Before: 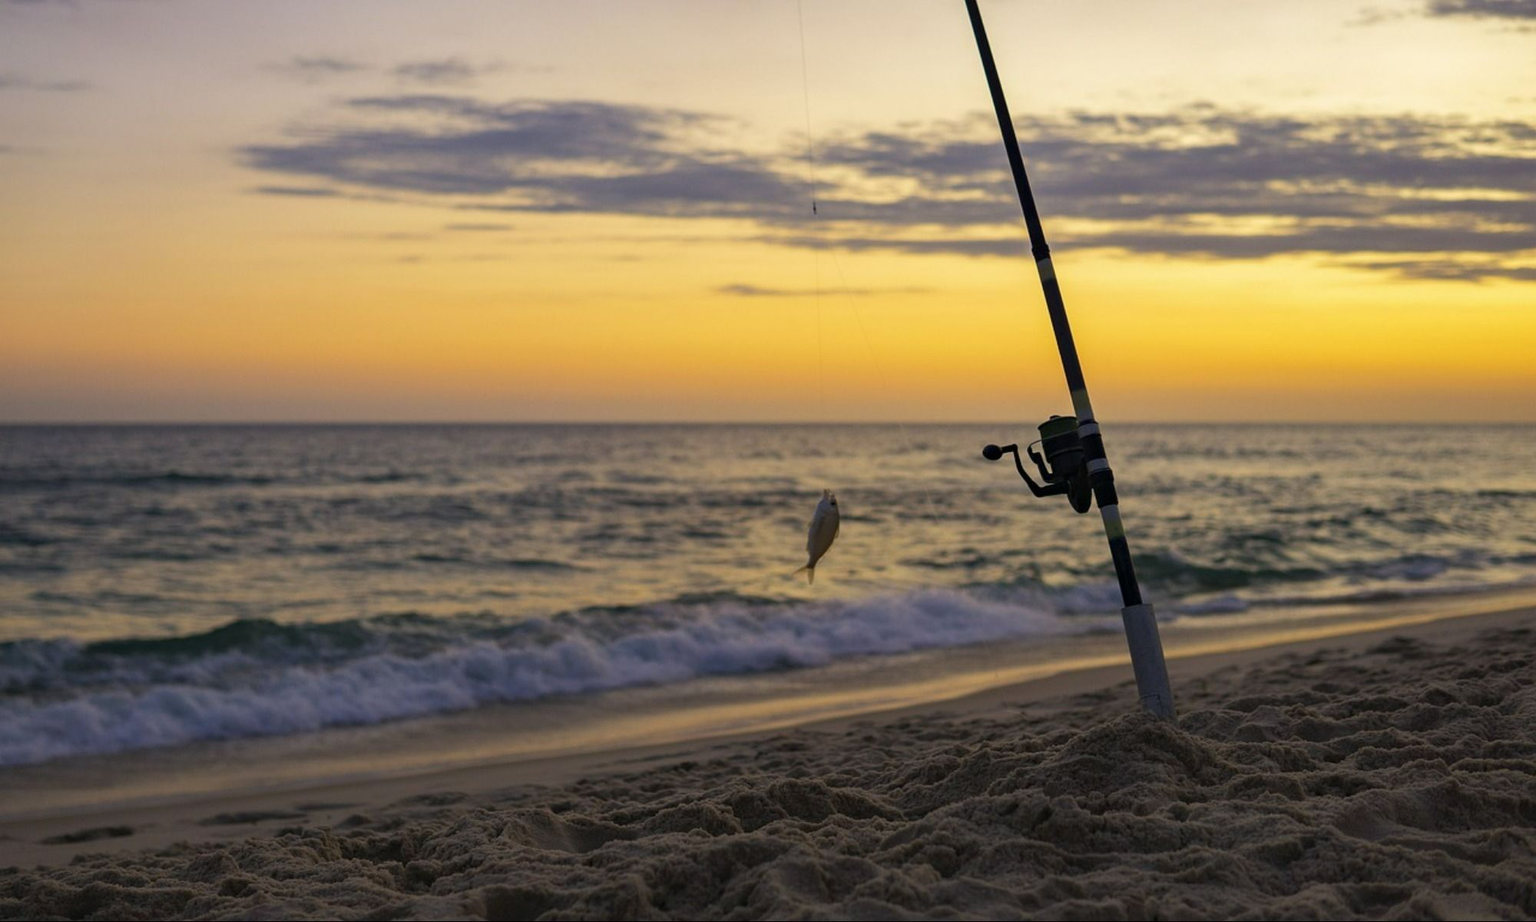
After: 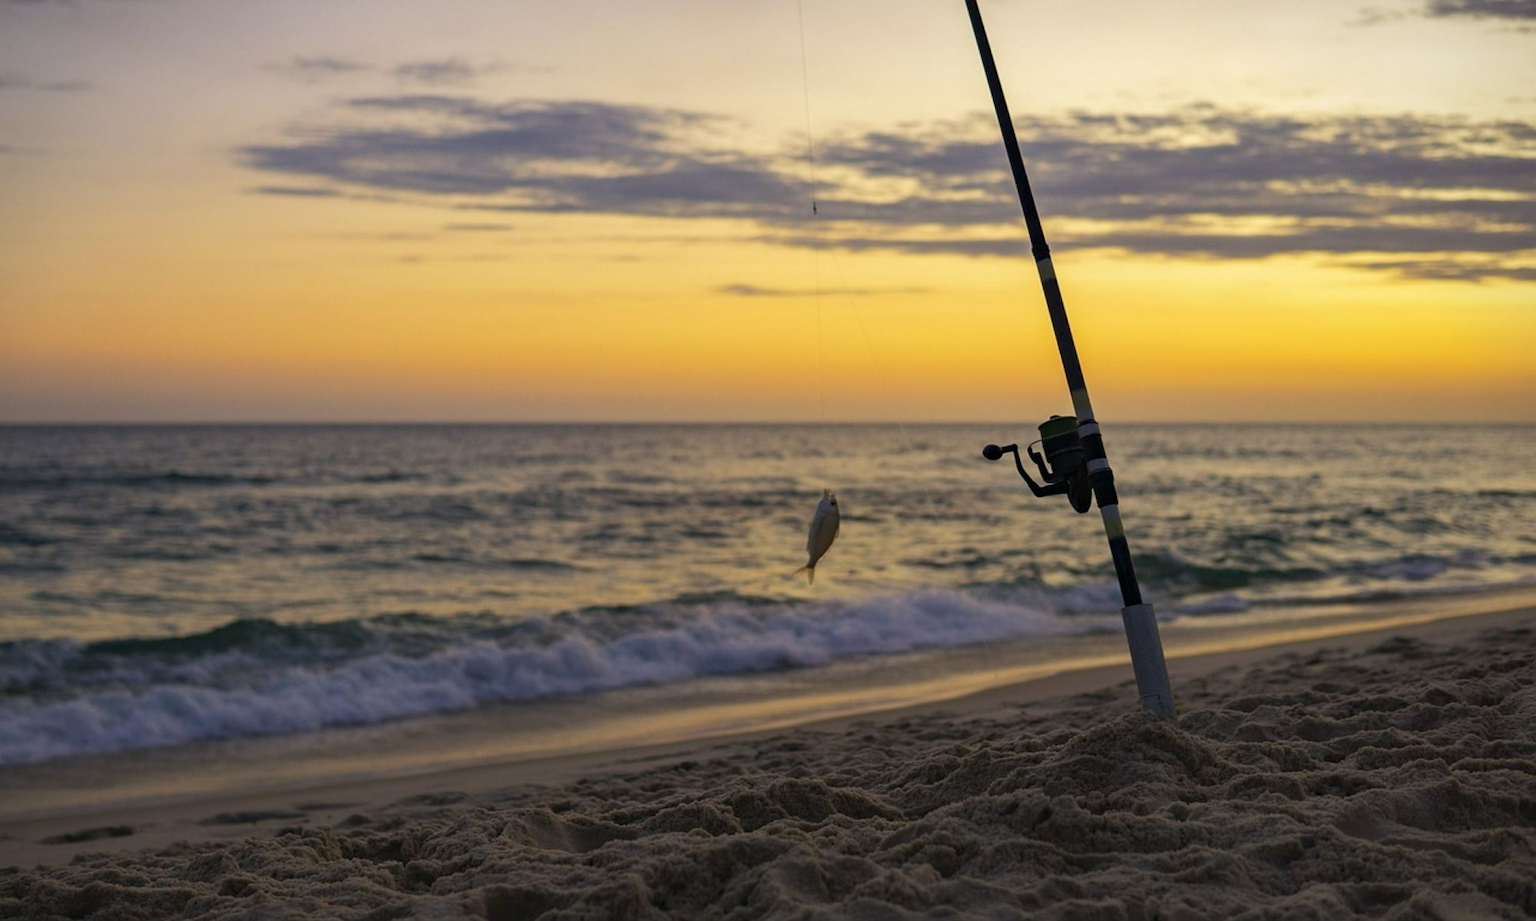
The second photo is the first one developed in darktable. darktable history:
vignetting: fall-off start 97.26%, fall-off radius 77.9%, brightness -0.575, center (-0.03, 0.245), width/height ratio 1.11
